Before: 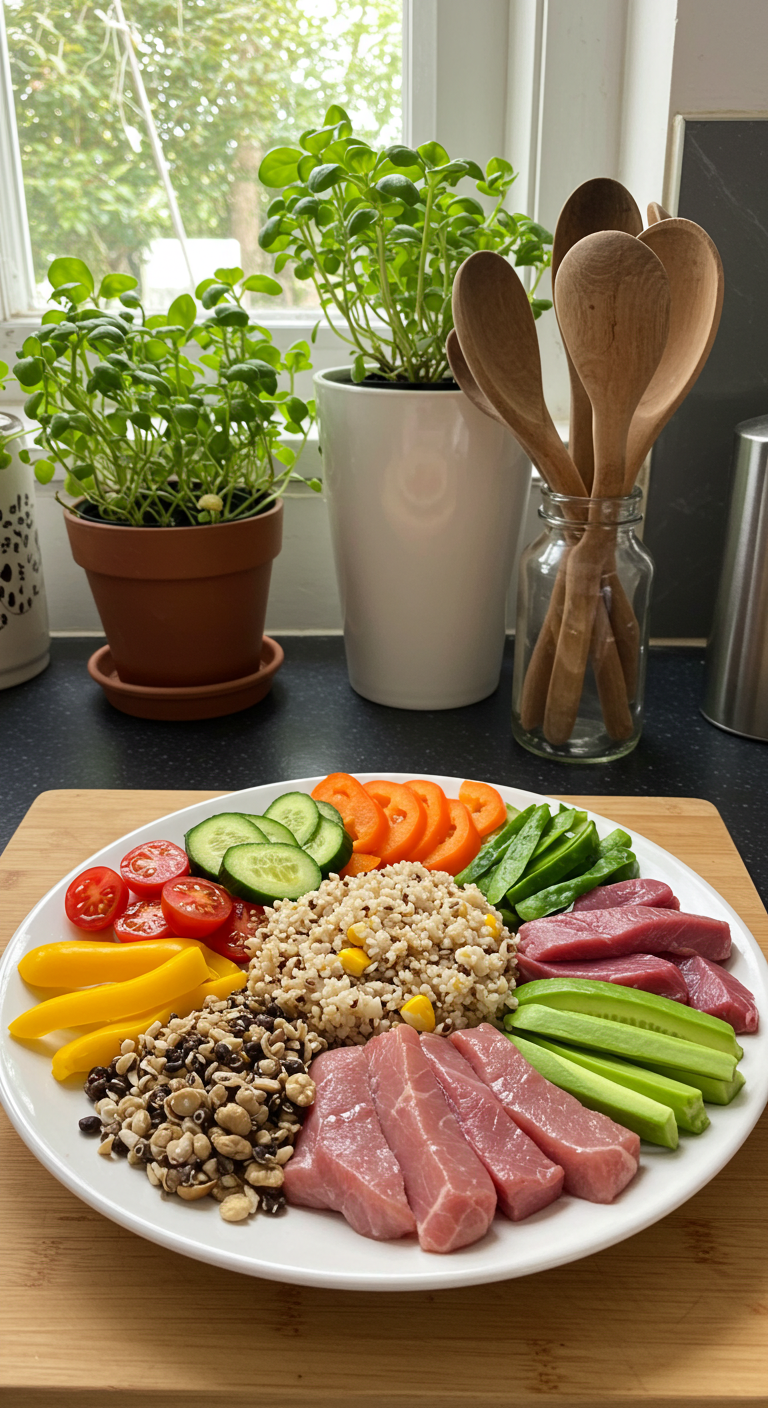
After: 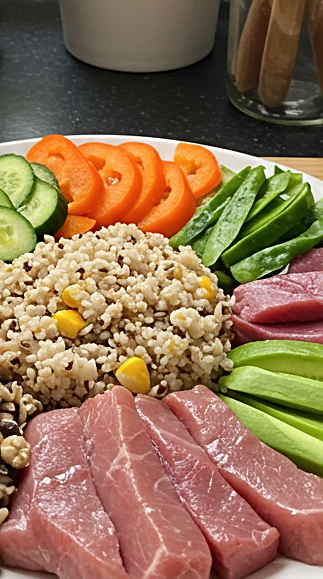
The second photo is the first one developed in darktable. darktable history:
crop: left 37.188%, top 45.338%, right 20.628%, bottom 13.477%
contrast brightness saturation: saturation -0.034
sharpen: on, module defaults
